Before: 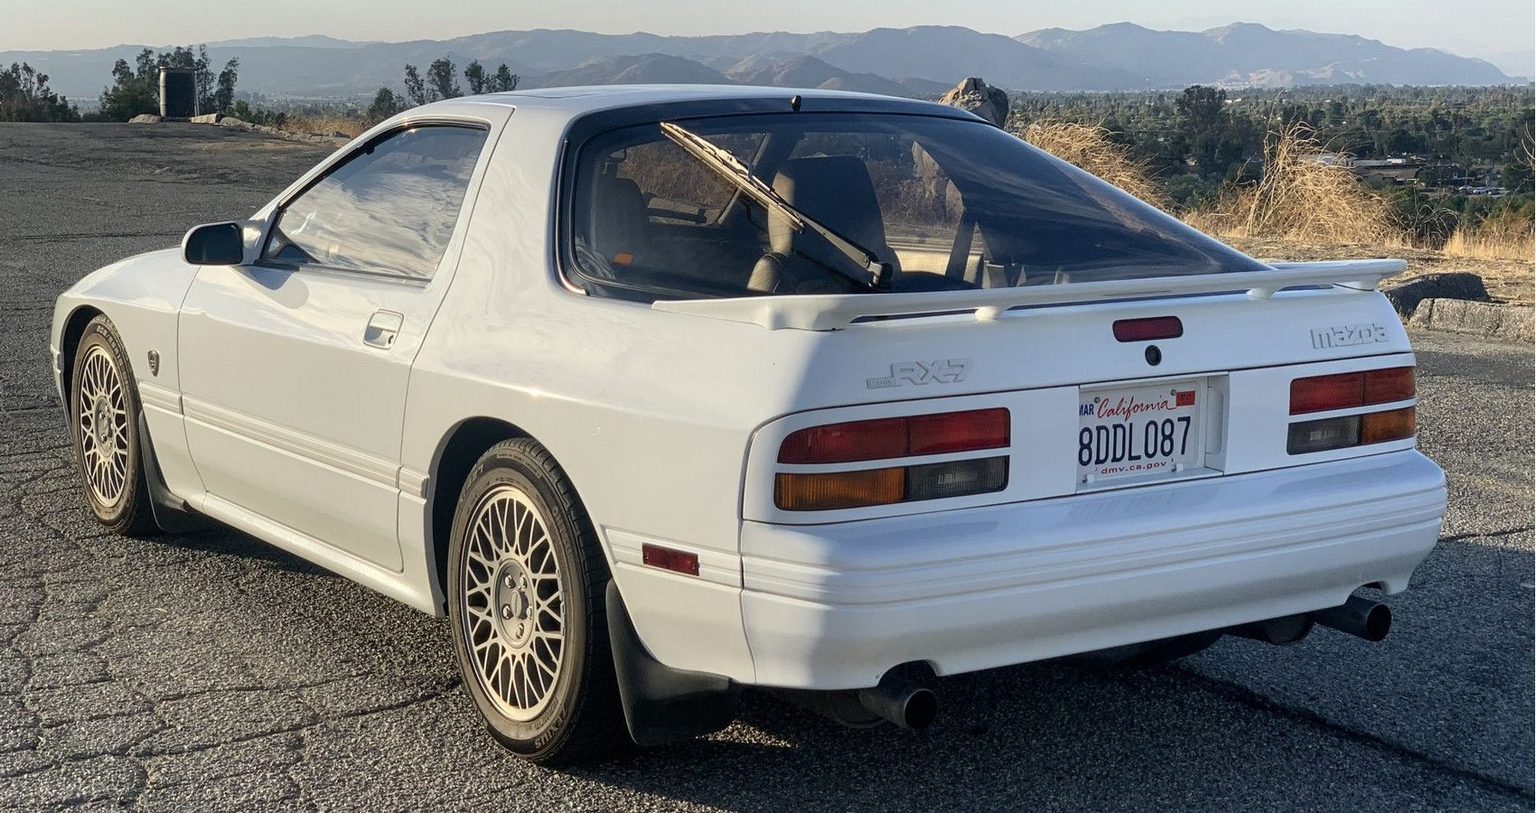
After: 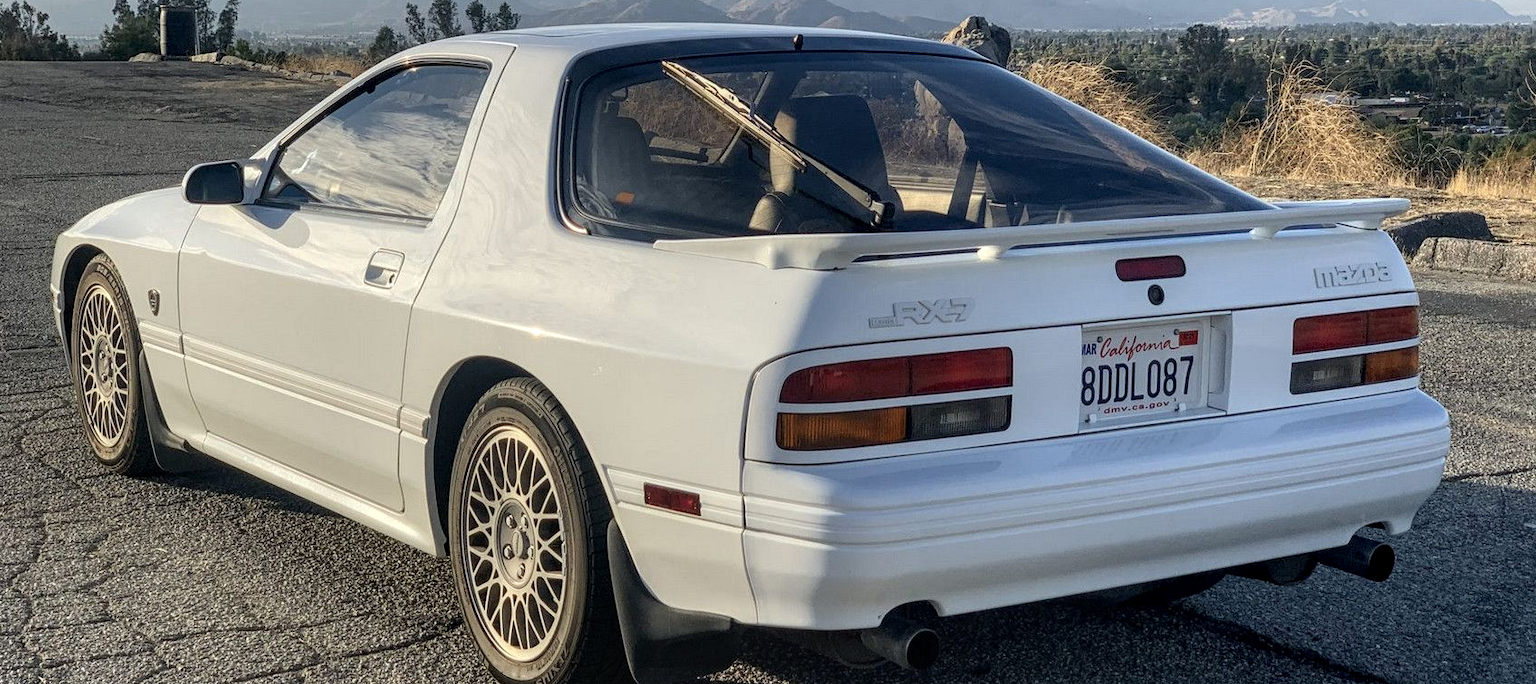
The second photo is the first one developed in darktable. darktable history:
local contrast: detail 130%
crop: top 7.625%, bottom 8.027%
